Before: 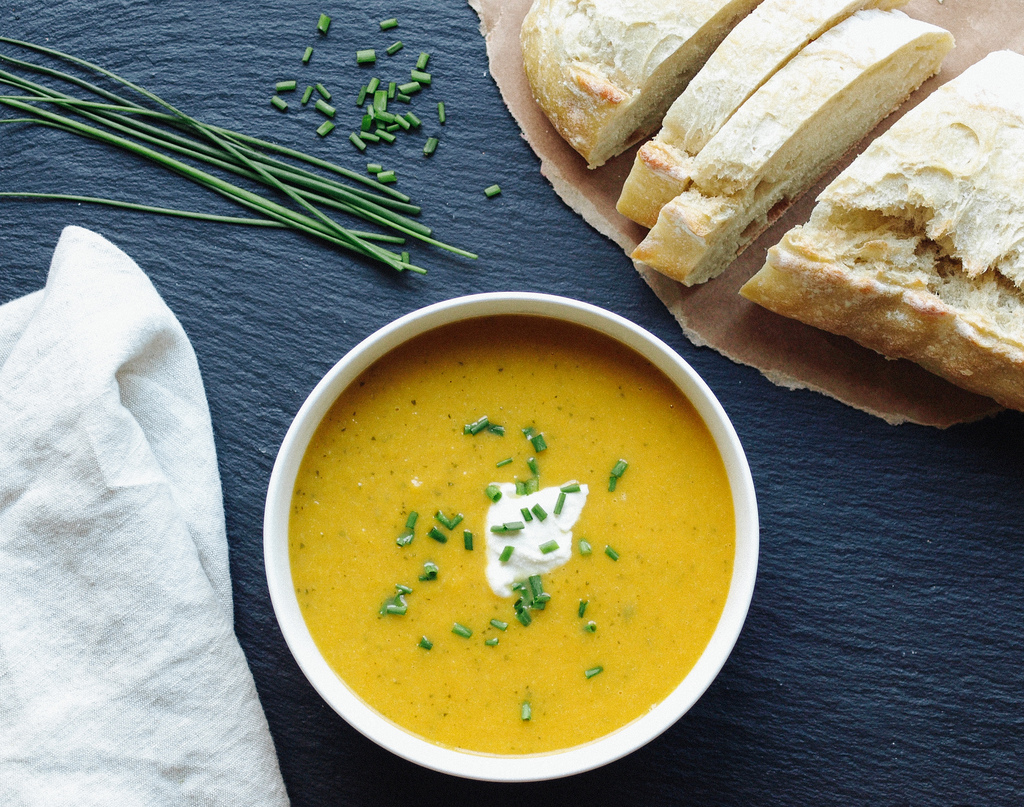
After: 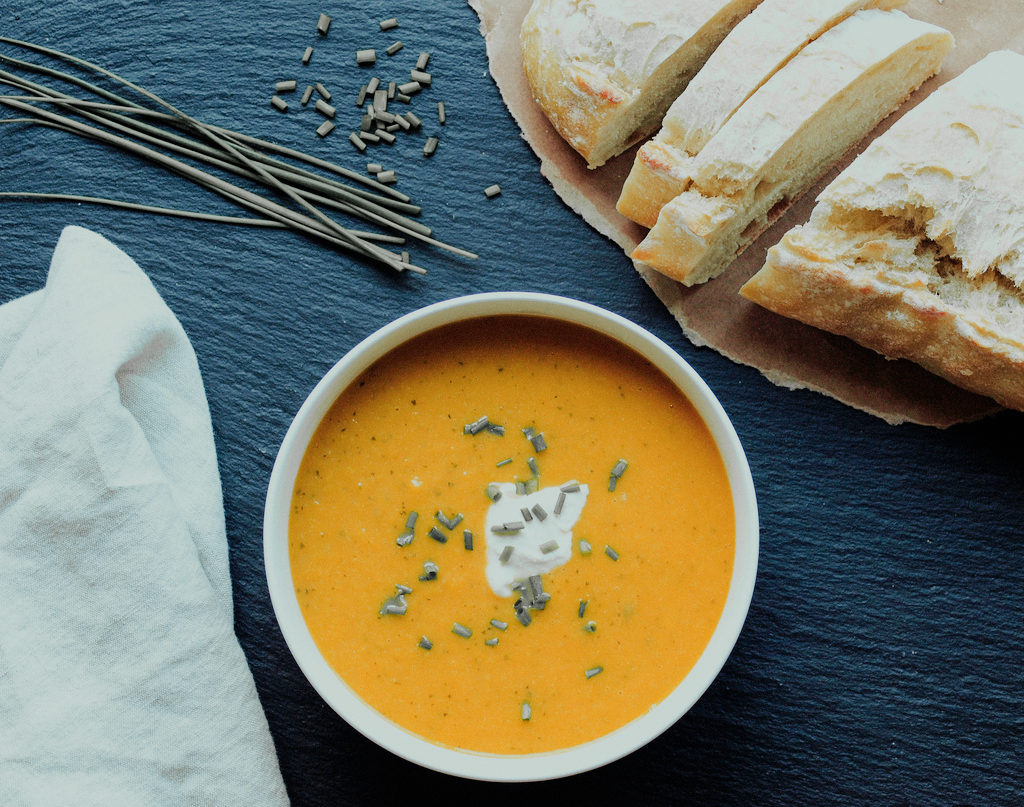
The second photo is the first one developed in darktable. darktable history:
color zones: curves: ch1 [(0.29, 0.492) (0.373, 0.185) (0.509, 0.481)]; ch2 [(0.25, 0.462) (0.749, 0.457)], mix 40.67%
filmic rgb: black relative exposure -7.65 EV, white relative exposure 4.56 EV, hardness 3.61
color correction: highlights a* -6.69, highlights b* 0.49
